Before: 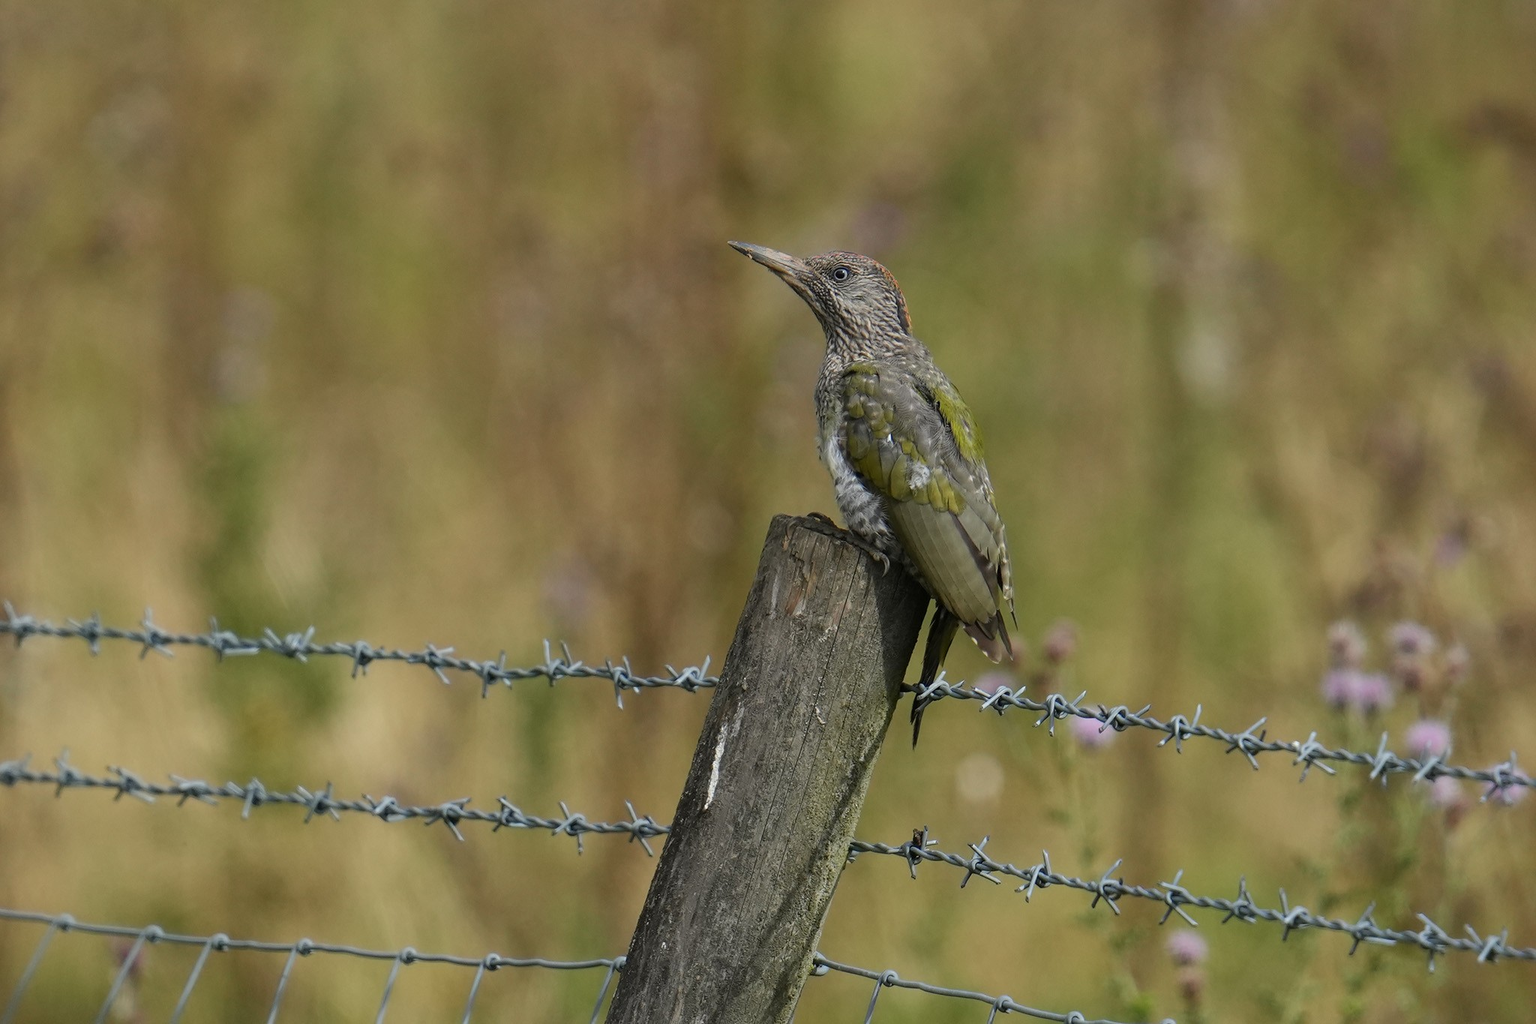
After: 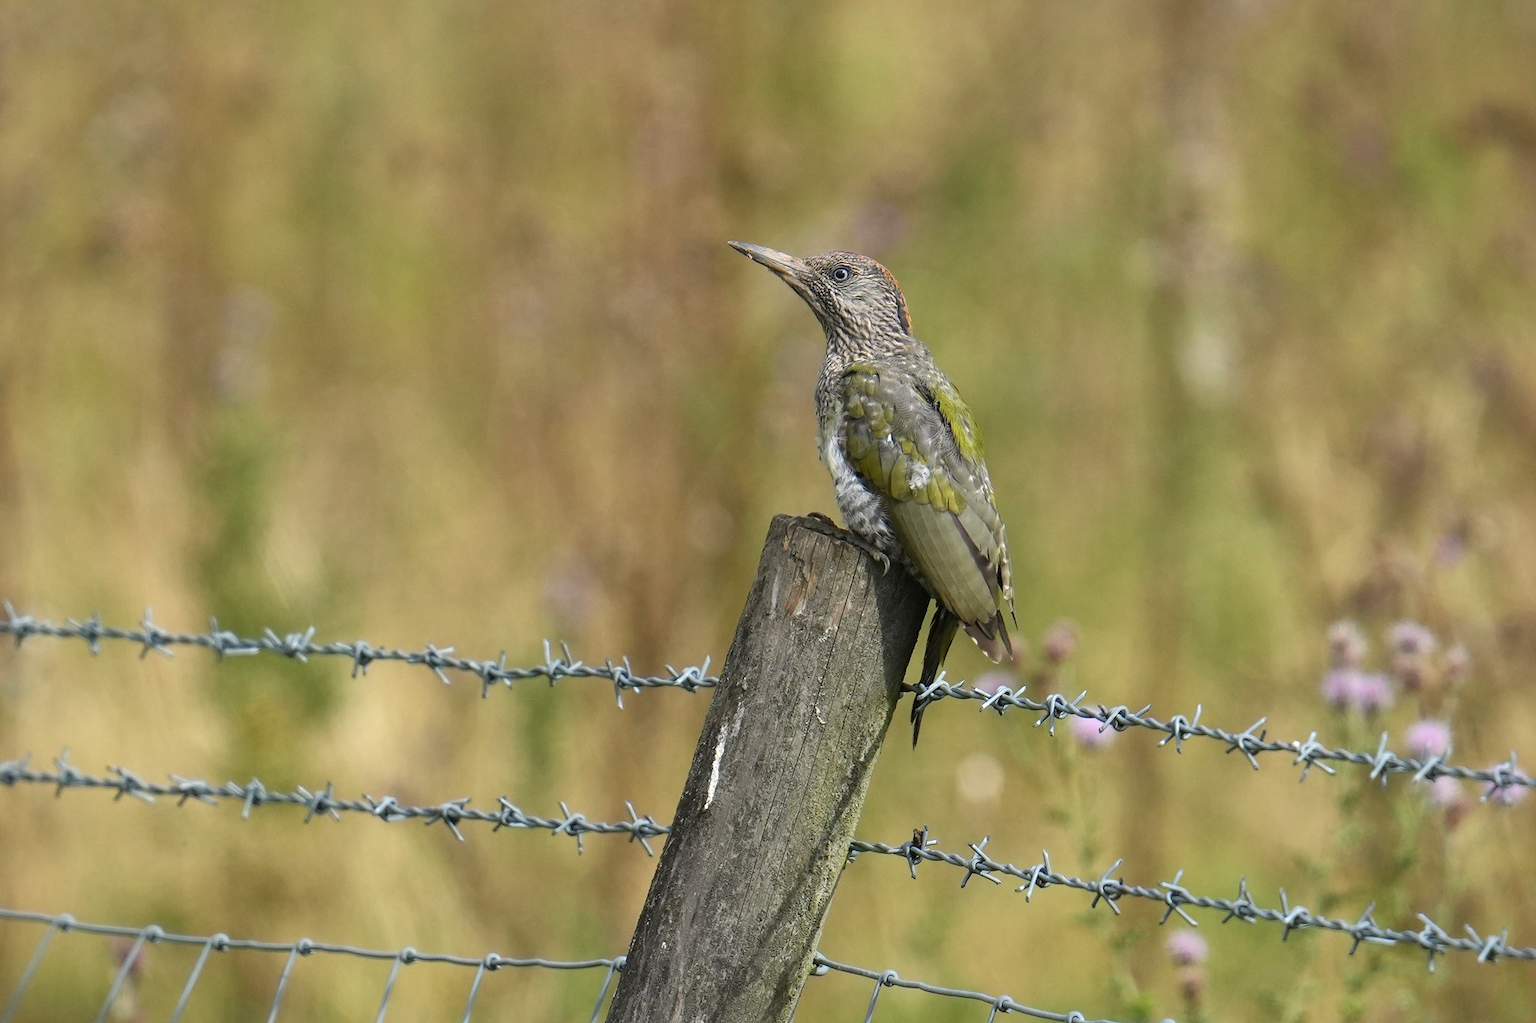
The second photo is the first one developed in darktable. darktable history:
shadows and highlights: shadows 10, white point adjustment 1, highlights -40
exposure: exposure 0.6 EV, compensate highlight preservation false
